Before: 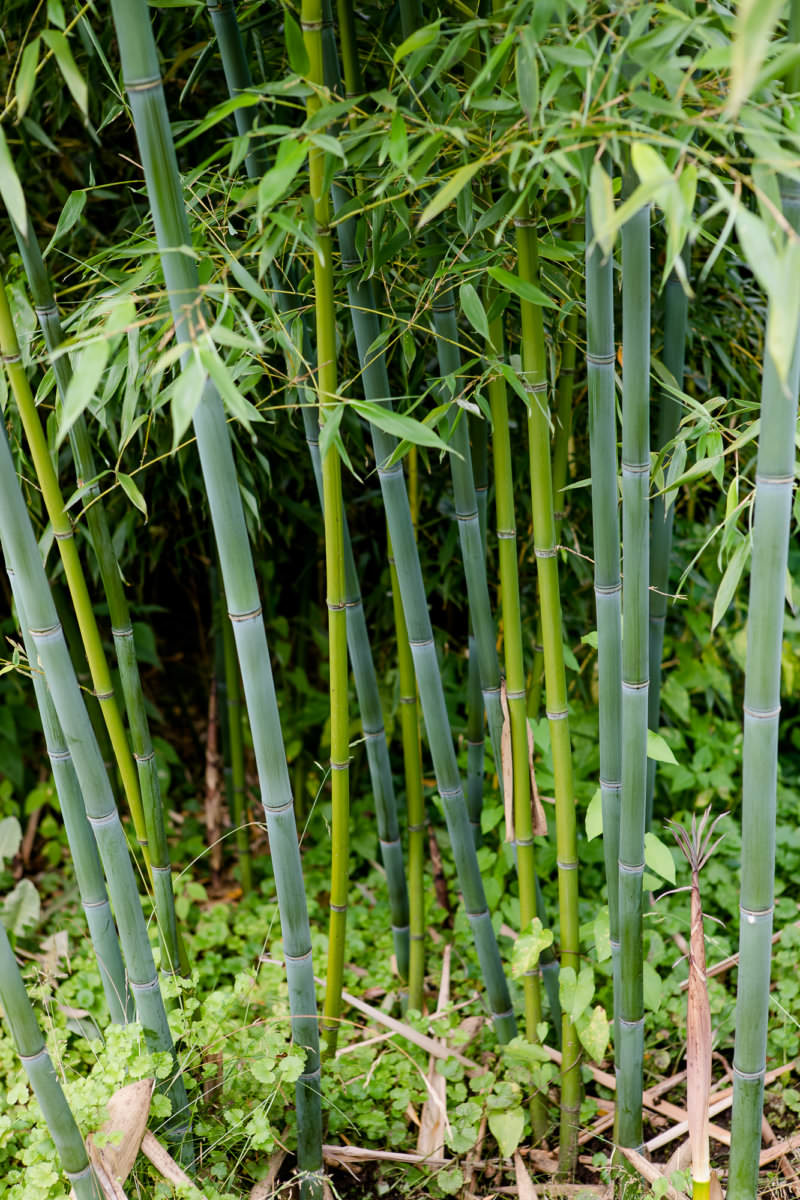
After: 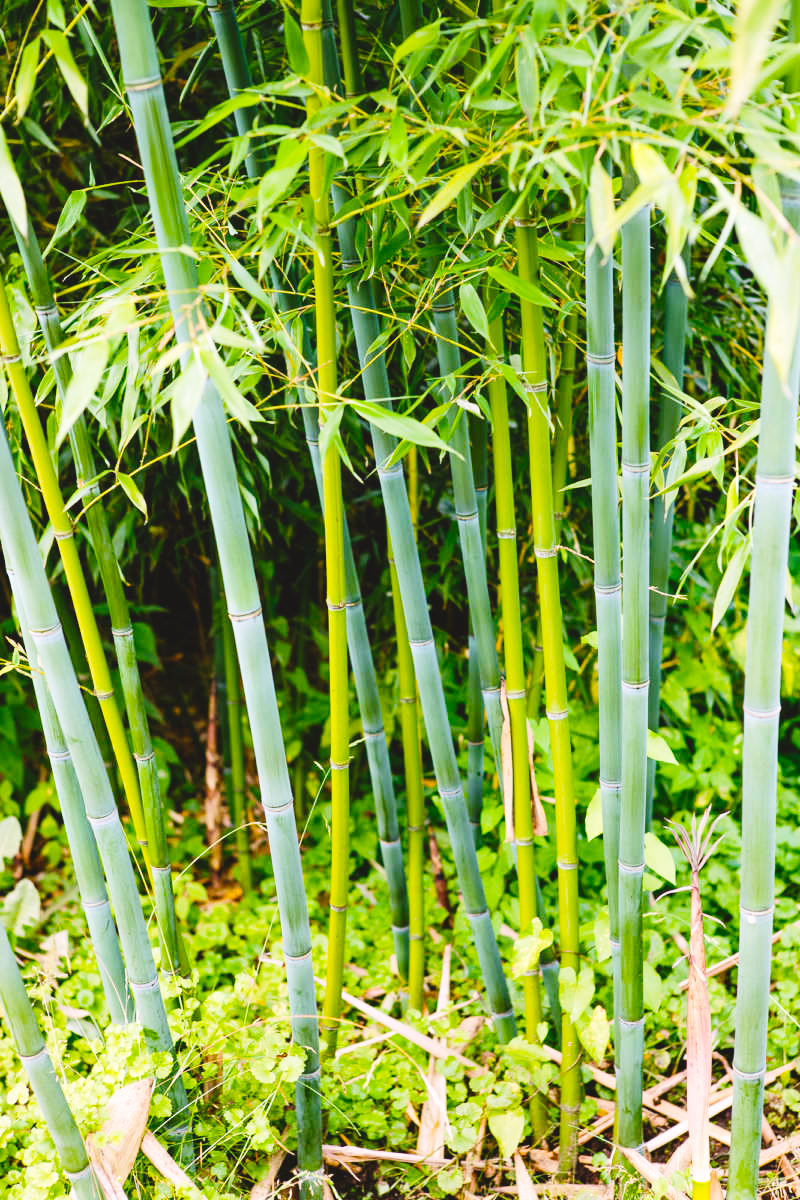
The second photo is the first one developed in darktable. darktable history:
shadows and highlights: shadows 32, highlights -32, soften with gaussian
color correction: highlights a* 3.12, highlights b* -1.55, shadows a* -0.101, shadows b* 2.52, saturation 0.98
base curve: curves: ch0 [(0, 0) (0.008, 0.007) (0.022, 0.029) (0.048, 0.089) (0.092, 0.197) (0.191, 0.399) (0.275, 0.534) (0.357, 0.65) (0.477, 0.78) (0.542, 0.833) (0.799, 0.973) (1, 1)], preserve colors none
exposure: black level correction -0.008, exposure 0.067 EV, compensate highlight preservation false
color balance rgb: perceptual saturation grading › global saturation 25%, perceptual brilliance grading › mid-tones 10%, perceptual brilliance grading › shadows 15%, global vibrance 20%
